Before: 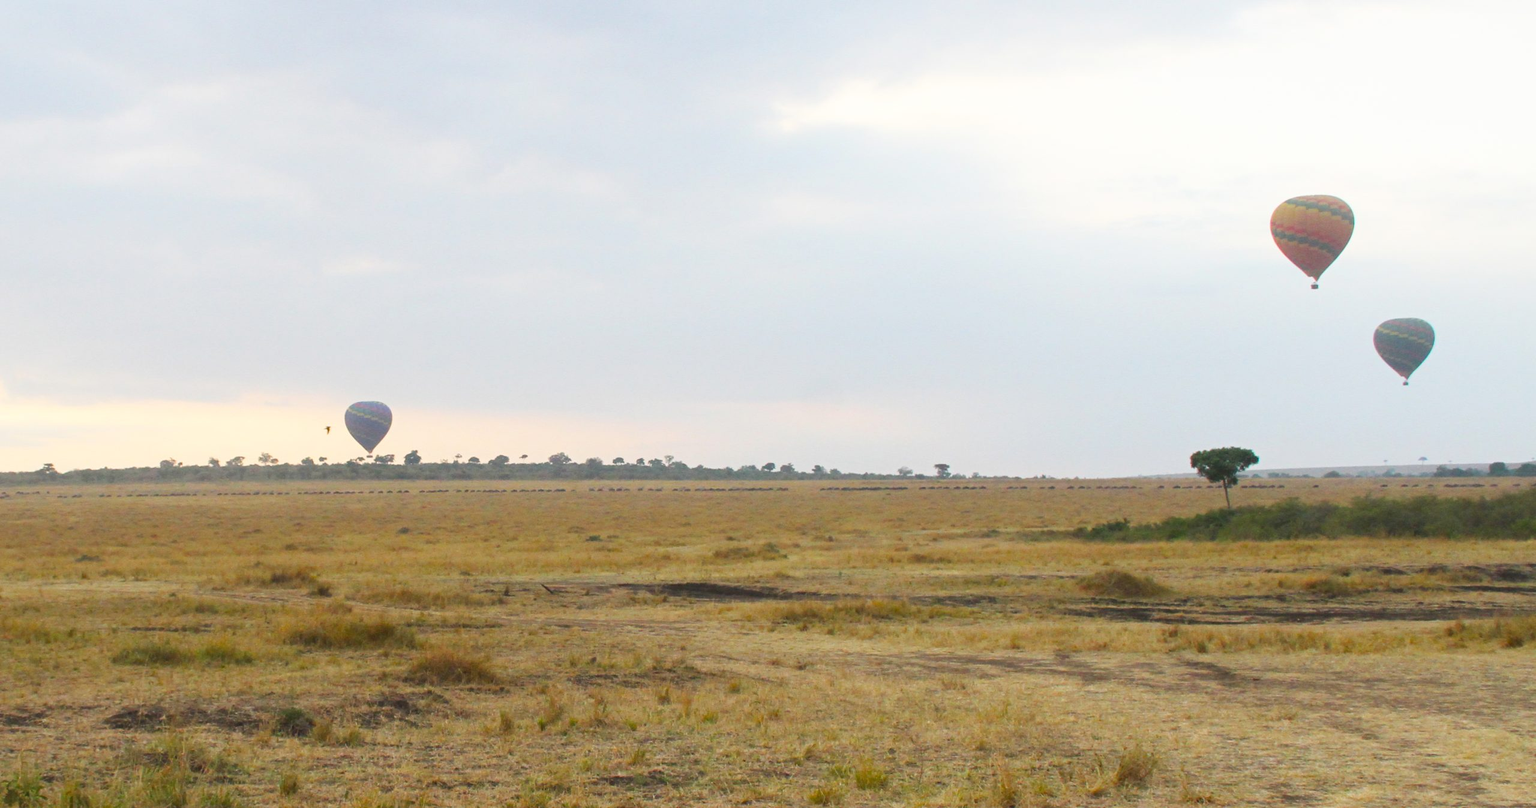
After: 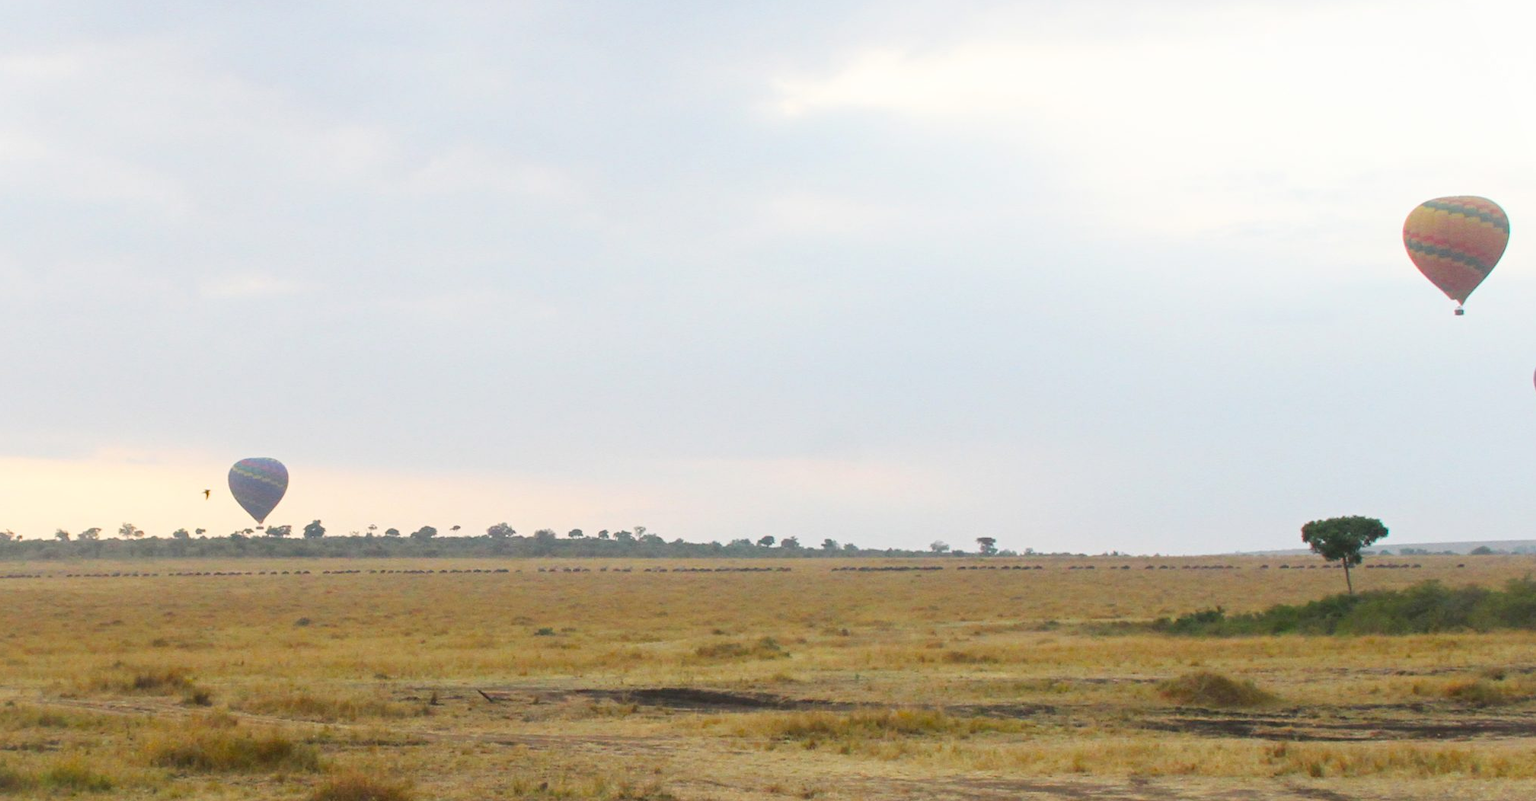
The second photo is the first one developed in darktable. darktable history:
vignetting: fall-off start 100%, brightness 0.05, saturation 0
crop and rotate: left 10.77%, top 5.1%, right 10.41%, bottom 16.76%
